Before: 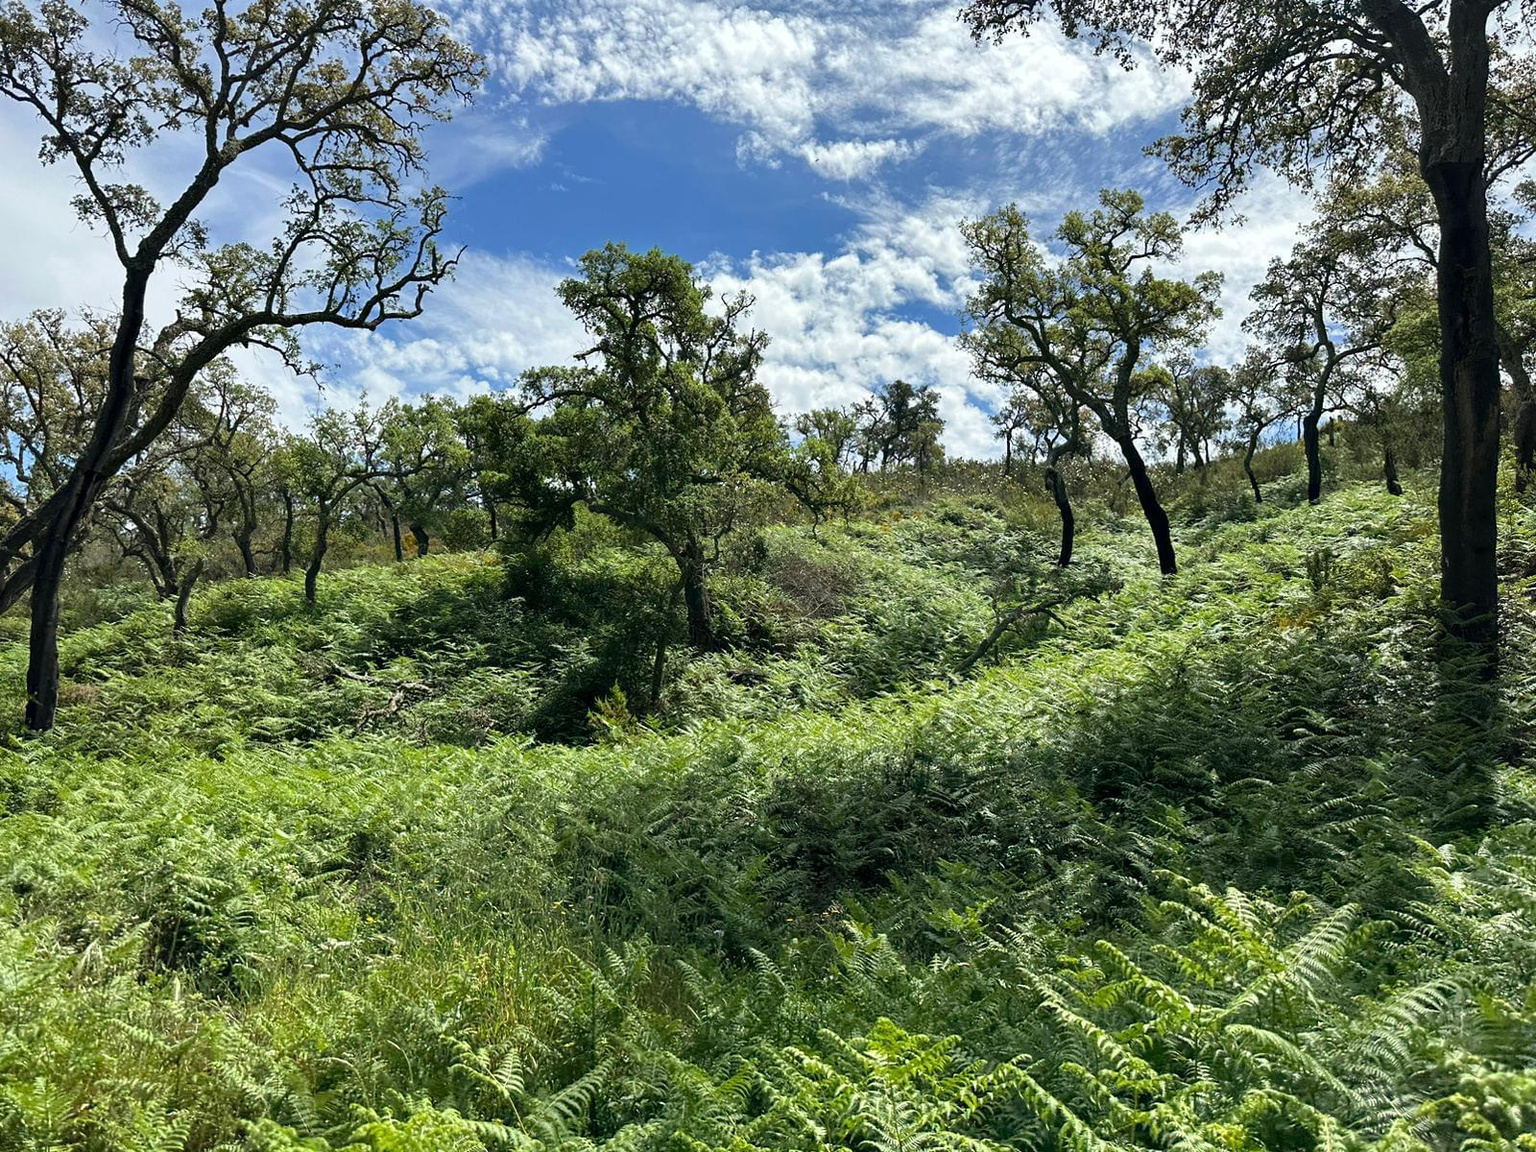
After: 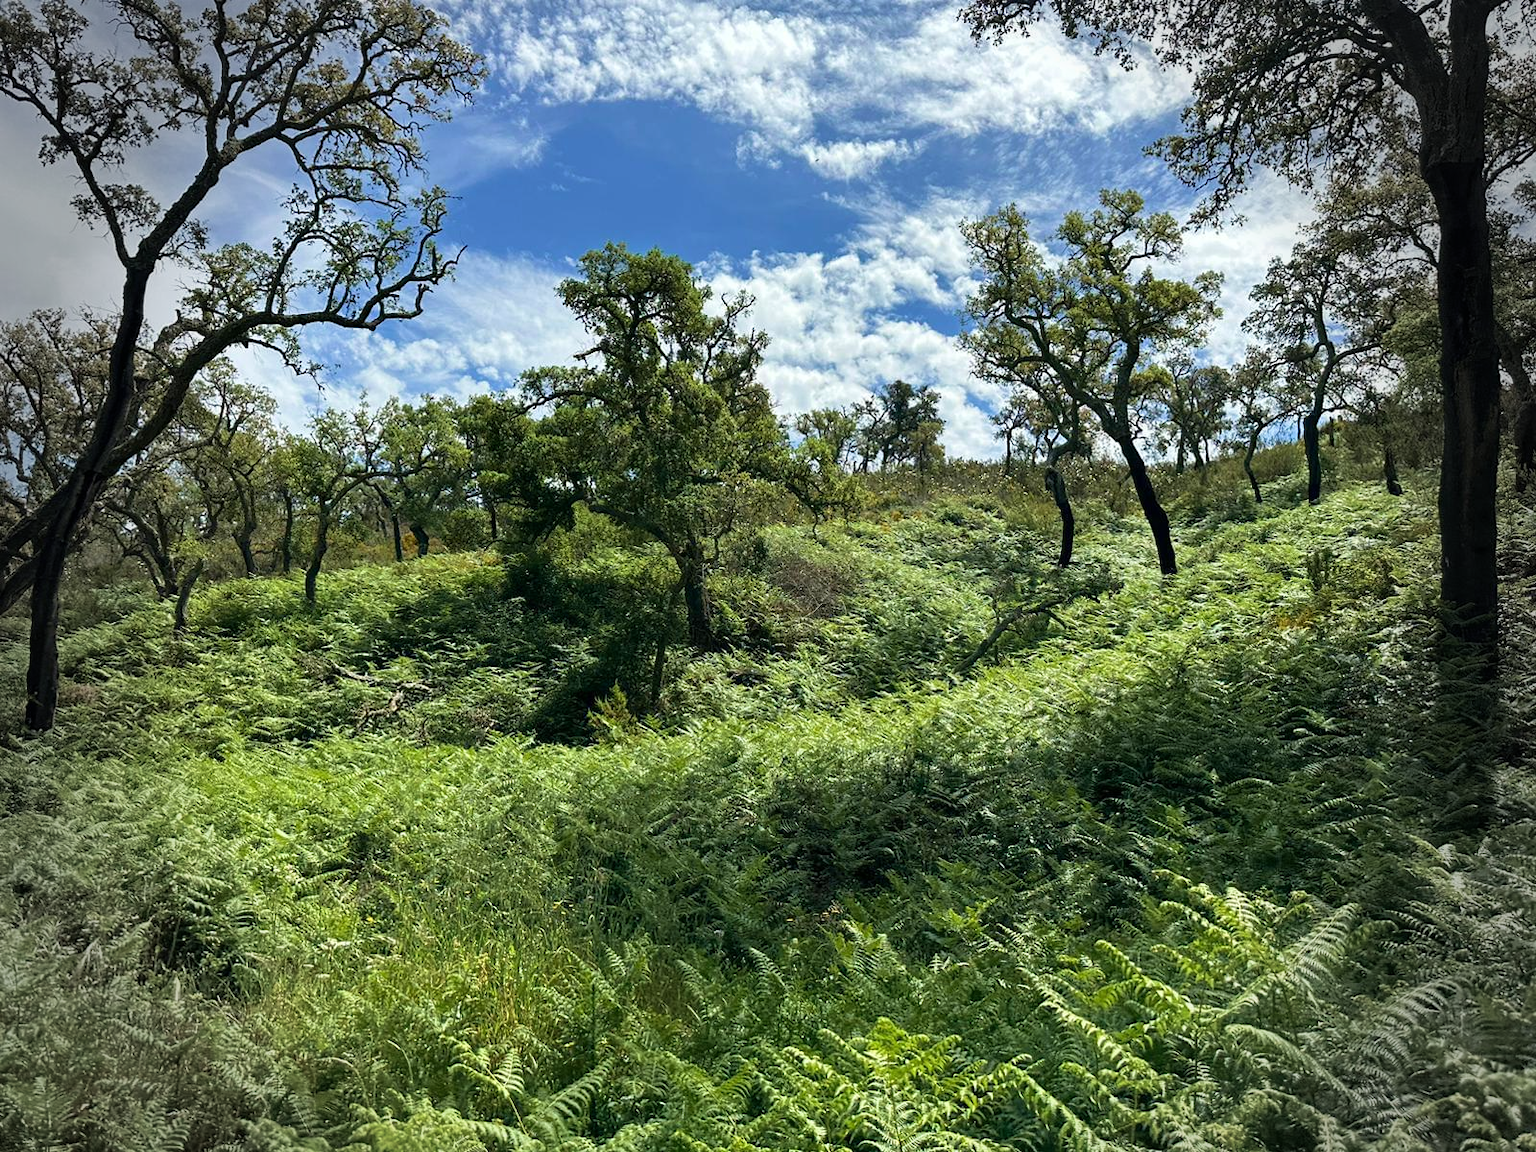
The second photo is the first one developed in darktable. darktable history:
vignetting: fall-off start 76.41%, fall-off radius 26.98%, width/height ratio 0.971
velvia: strength 21.52%
